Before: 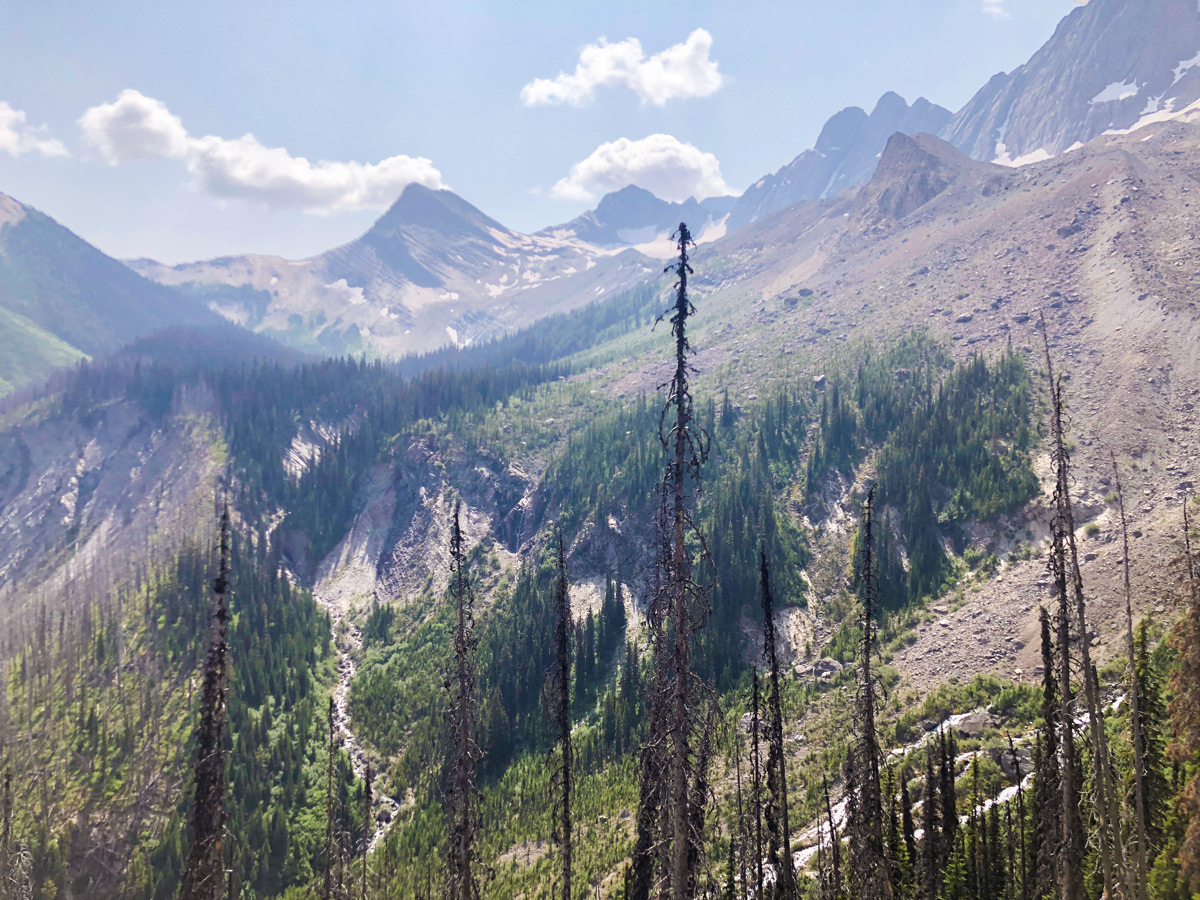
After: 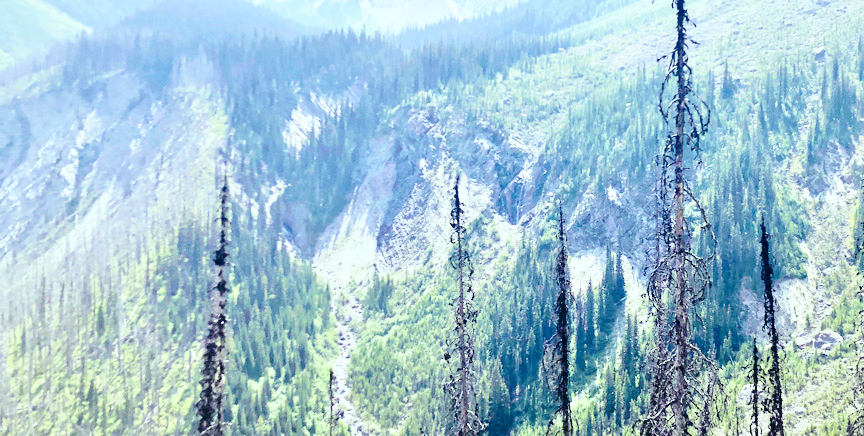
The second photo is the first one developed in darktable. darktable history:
base curve: curves: ch0 [(0, 0.007) (0.028, 0.063) (0.121, 0.311) (0.46, 0.743) (0.859, 0.957) (1, 1)], preserve colors none
tone equalizer: -7 EV 0.15 EV, -6 EV 0.6 EV, -5 EV 1.15 EV, -4 EV 1.33 EV, -3 EV 1.15 EV, -2 EV 0.6 EV, -1 EV 0.15 EV, mask exposure compensation -0.5 EV
crop: top 36.498%, right 27.964%, bottom 14.995%
color balance: mode lift, gamma, gain (sRGB), lift [0.997, 0.979, 1.021, 1.011], gamma [1, 1.084, 0.916, 0.998], gain [1, 0.87, 1.13, 1.101], contrast 4.55%, contrast fulcrum 38.24%, output saturation 104.09%
contrast brightness saturation: contrast 0.24, brightness -0.24, saturation 0.14
